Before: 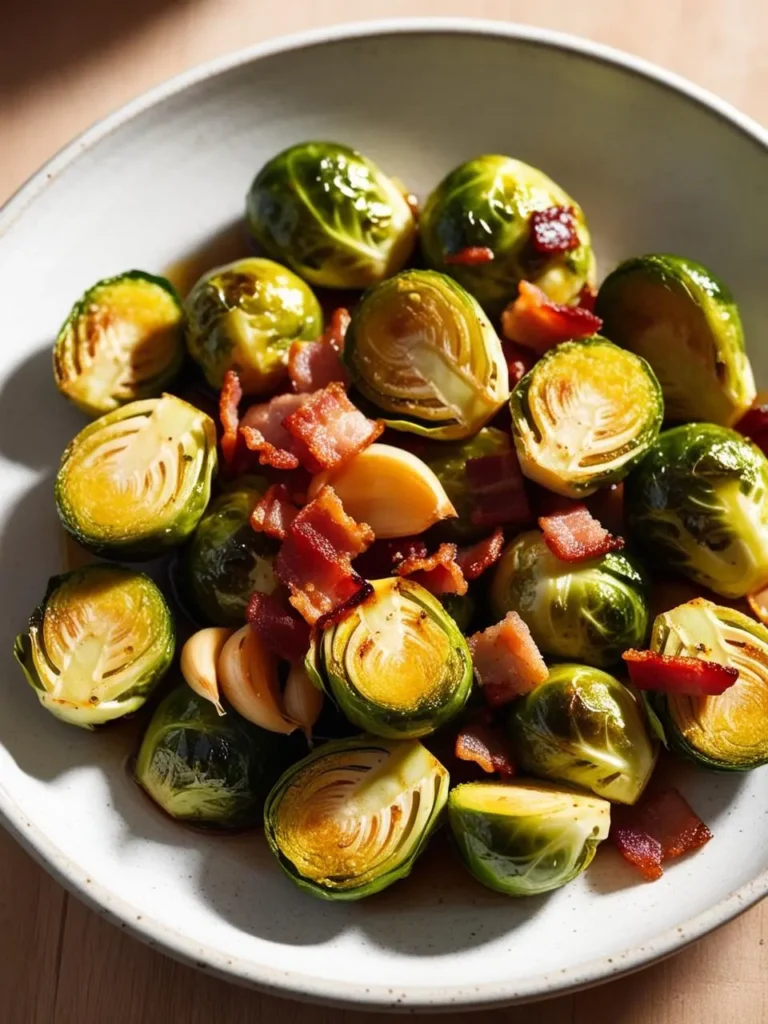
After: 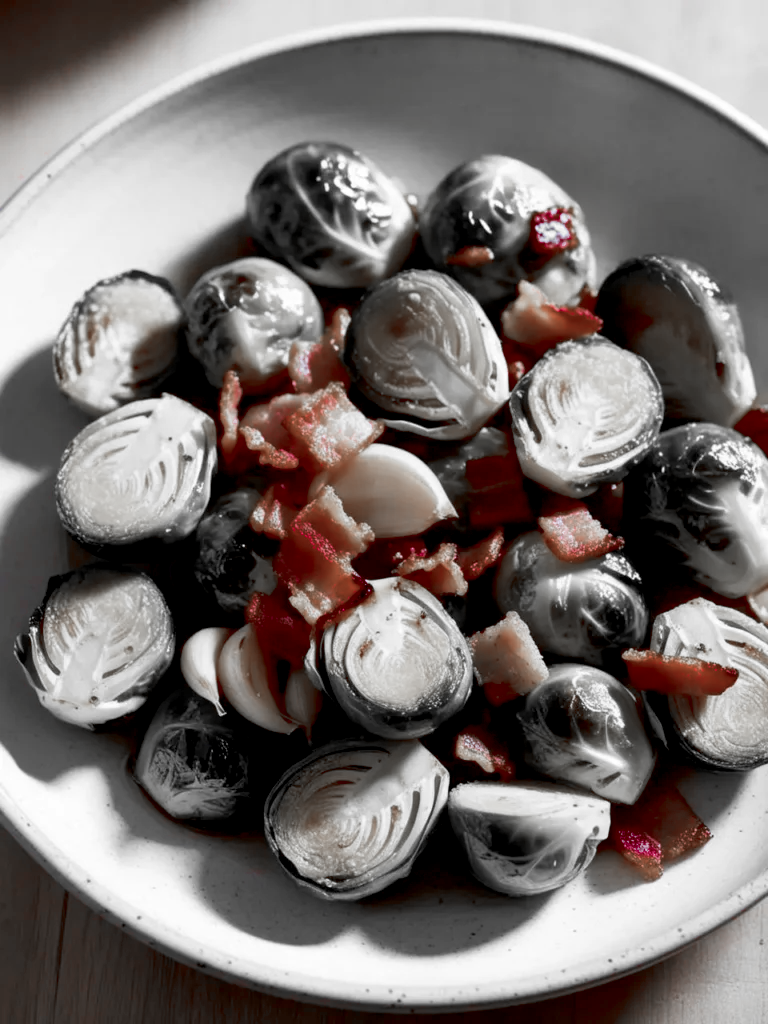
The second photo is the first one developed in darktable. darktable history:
exposure: black level correction 0.009, exposure 0.014 EV, compensate highlight preservation false
color zones: curves: ch0 [(0, 0.278) (0.143, 0.5) (0.286, 0.5) (0.429, 0.5) (0.571, 0.5) (0.714, 0.5) (0.857, 0.5) (1, 0.5)]; ch1 [(0, 1) (0.143, 0.165) (0.286, 0) (0.429, 0) (0.571, 0) (0.714, 0) (0.857, 0.5) (1, 0.5)]; ch2 [(0, 0.508) (0.143, 0.5) (0.286, 0.5) (0.429, 0.5) (0.571, 0.5) (0.714, 0.5) (0.857, 0.5) (1, 0.5)]
color correction: highlights a* -10.69, highlights b* -19.19
